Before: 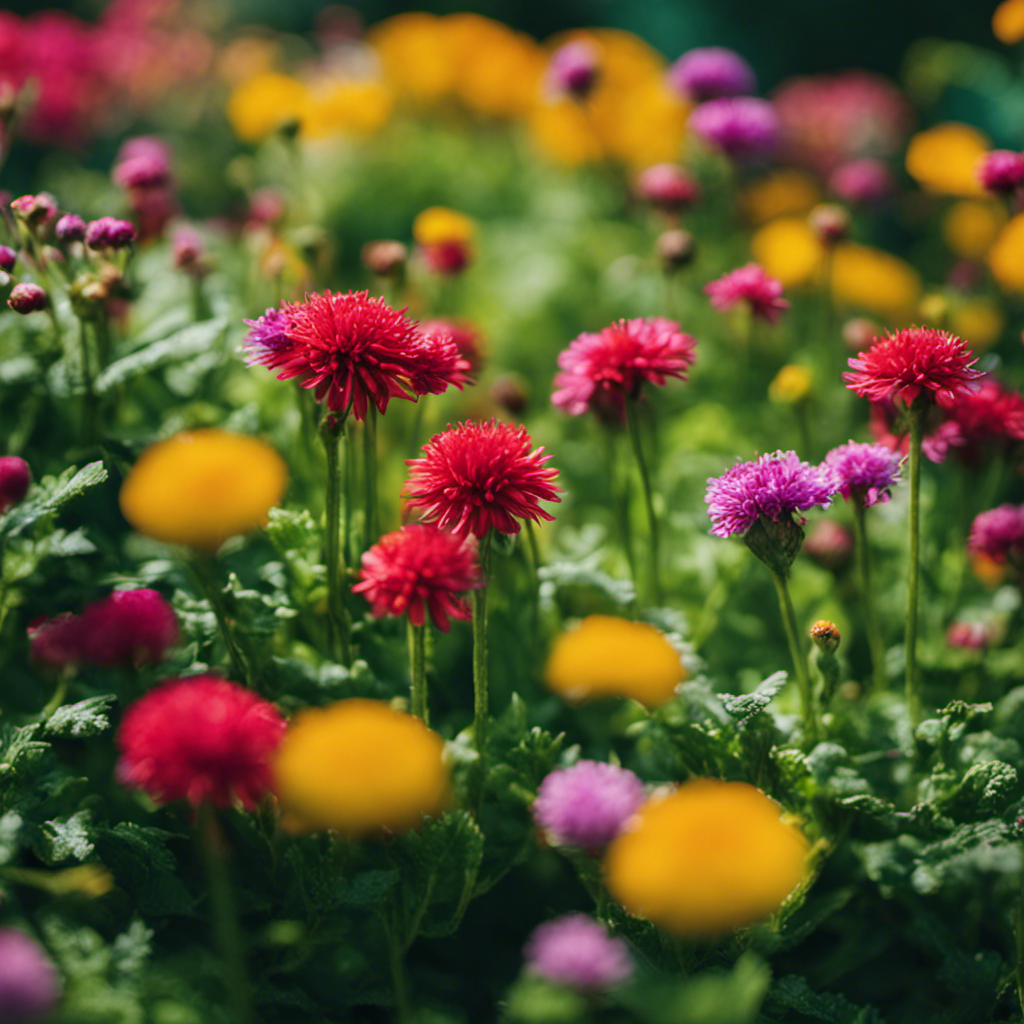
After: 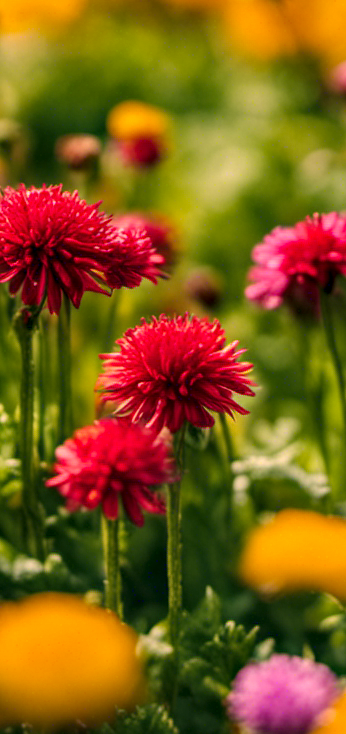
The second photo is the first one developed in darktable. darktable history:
local contrast: detail 130%
haze removal: compatibility mode true
color correction: highlights a* 17.84, highlights b* 18.83
crop and rotate: left 29.963%, top 10.361%, right 36.187%, bottom 17.915%
